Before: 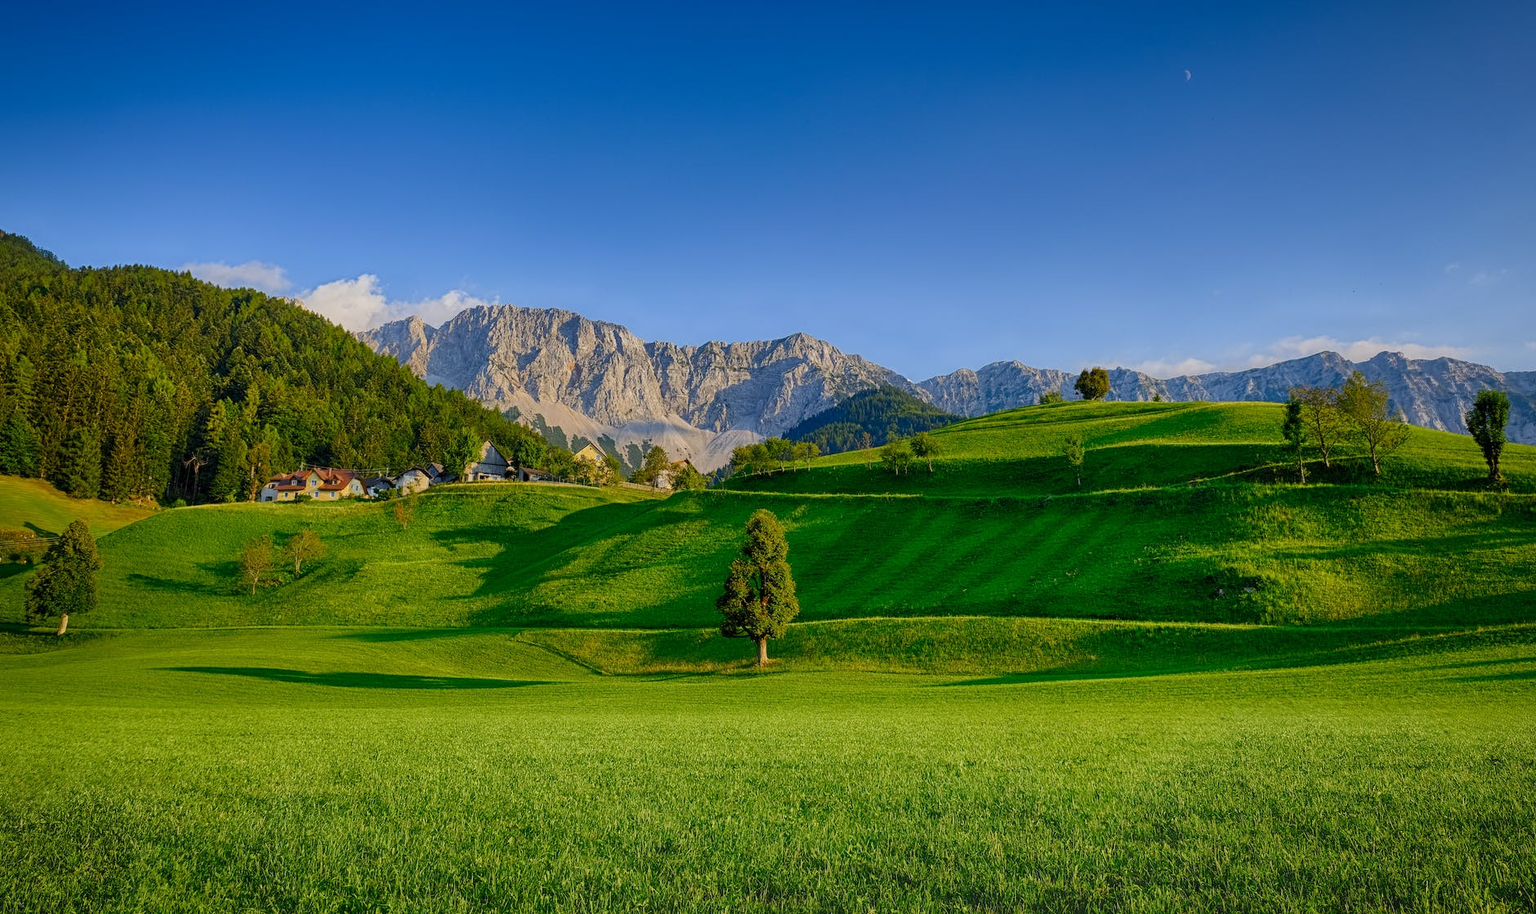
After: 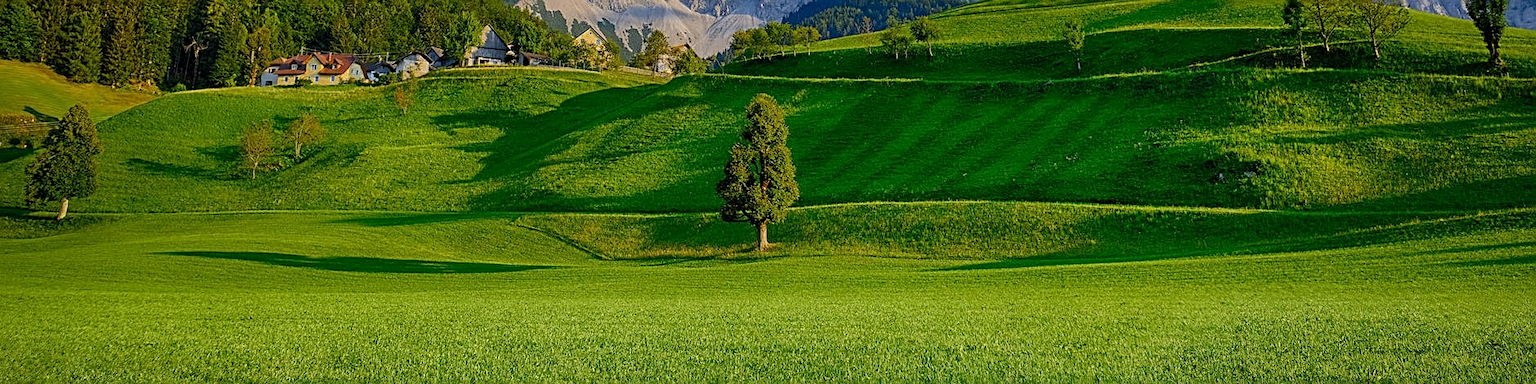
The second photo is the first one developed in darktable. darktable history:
white balance: red 0.98, blue 1.034
sharpen: on, module defaults
crop: top 45.551%, bottom 12.262%
